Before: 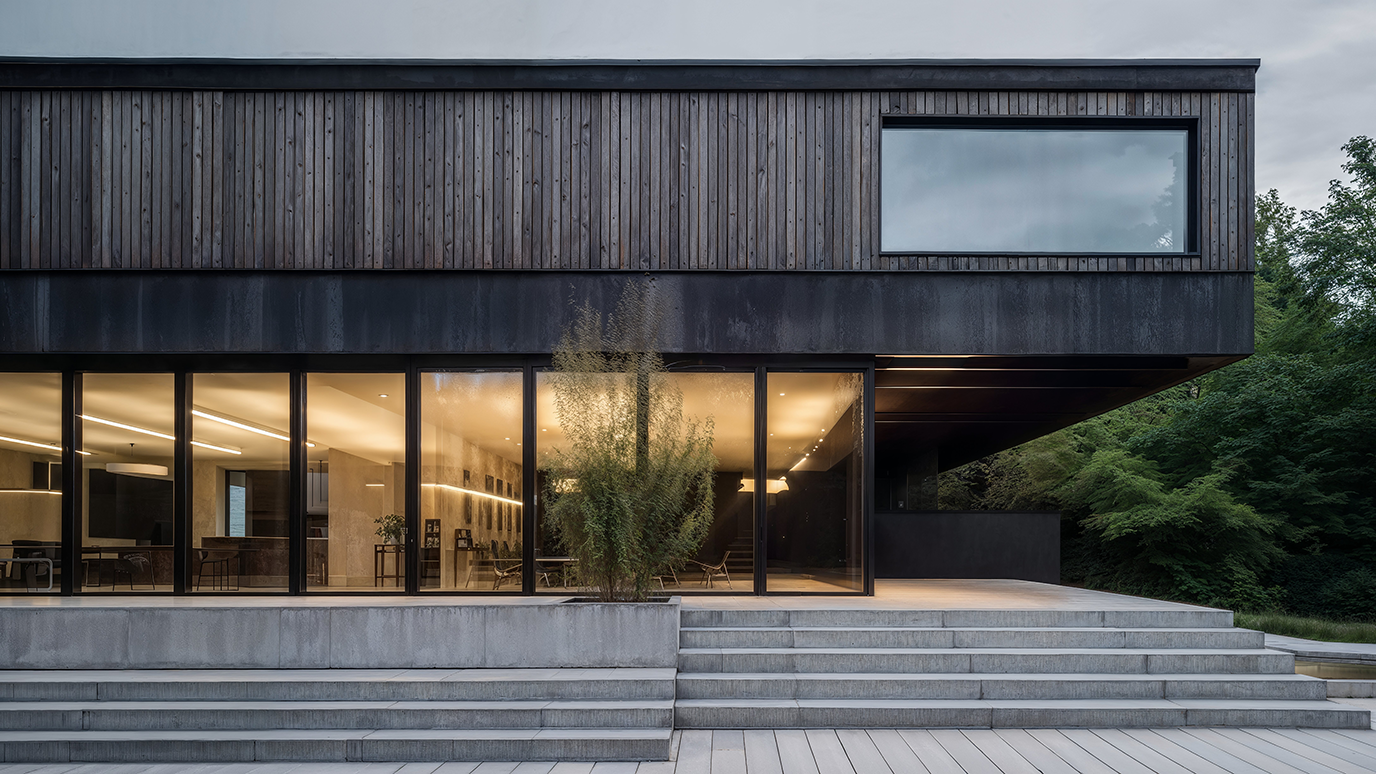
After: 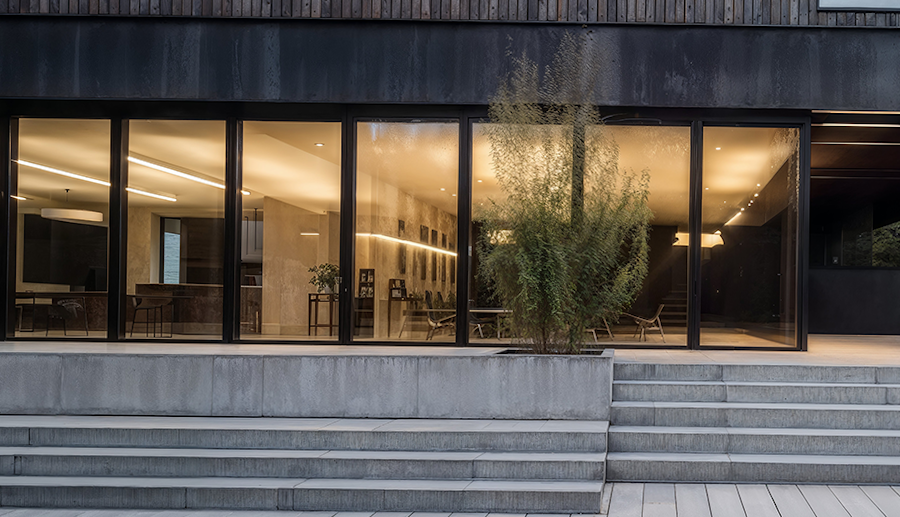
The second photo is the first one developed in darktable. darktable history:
crop and rotate: angle -0.756°, left 3.651%, top 31.513%, right 29.365%
